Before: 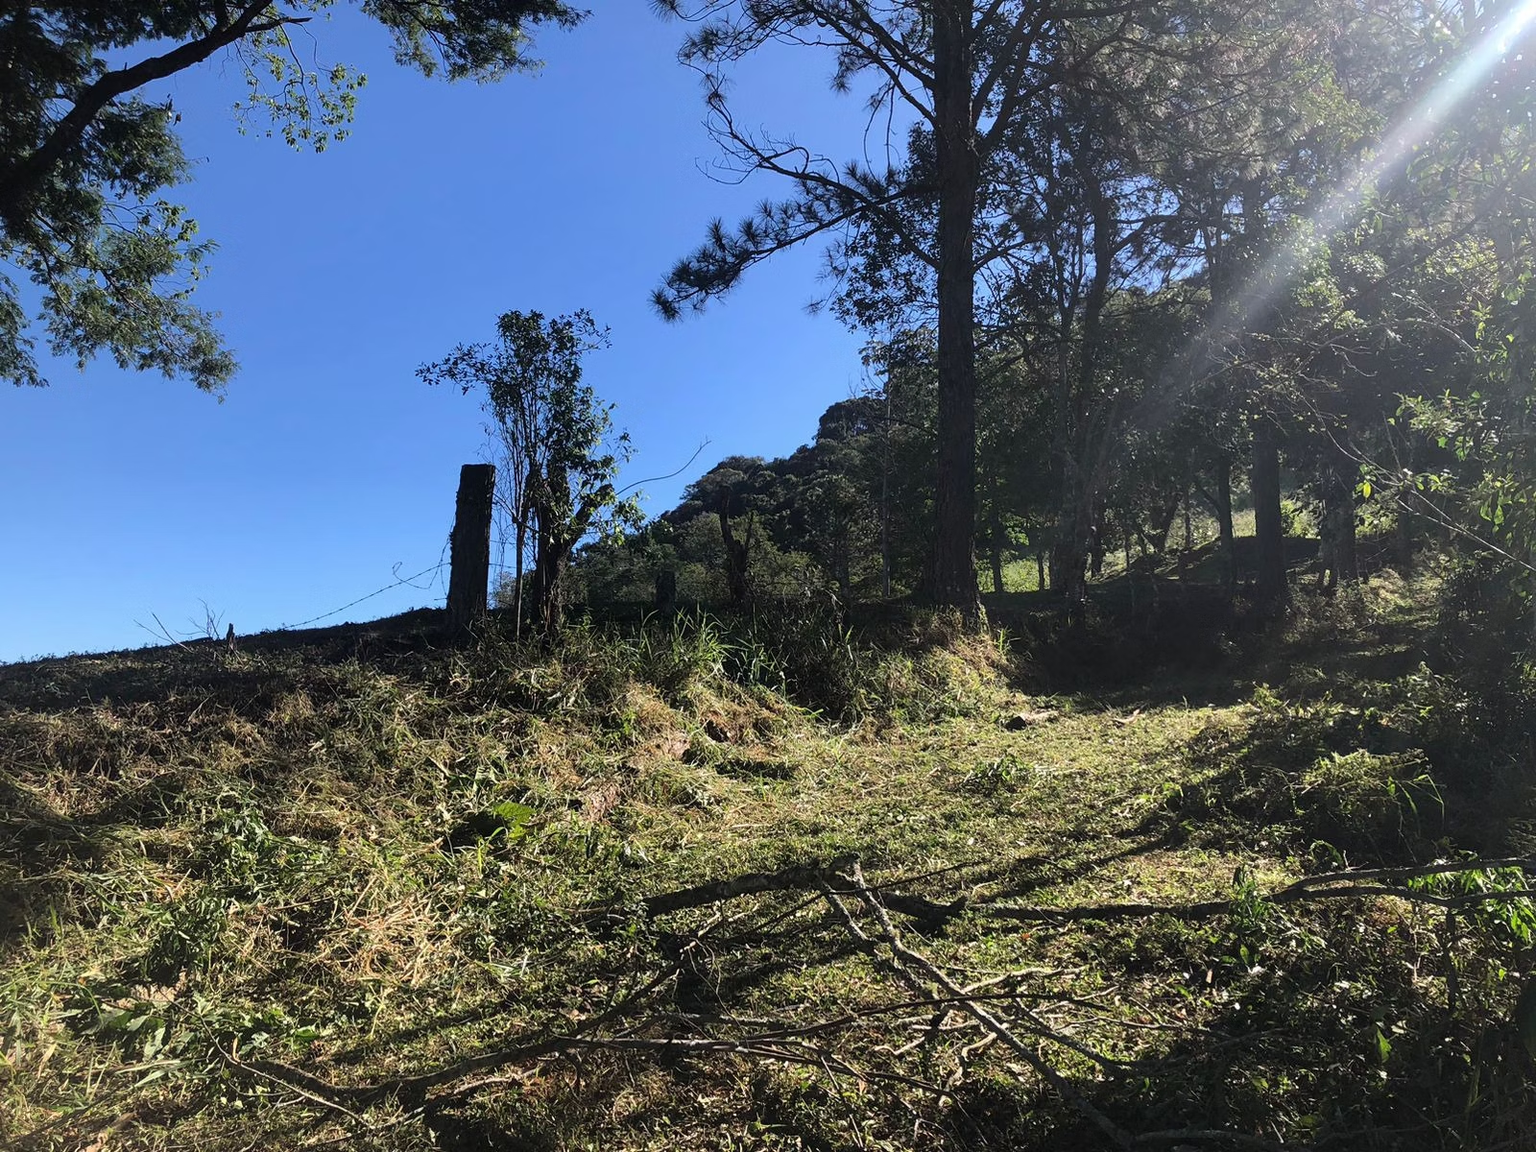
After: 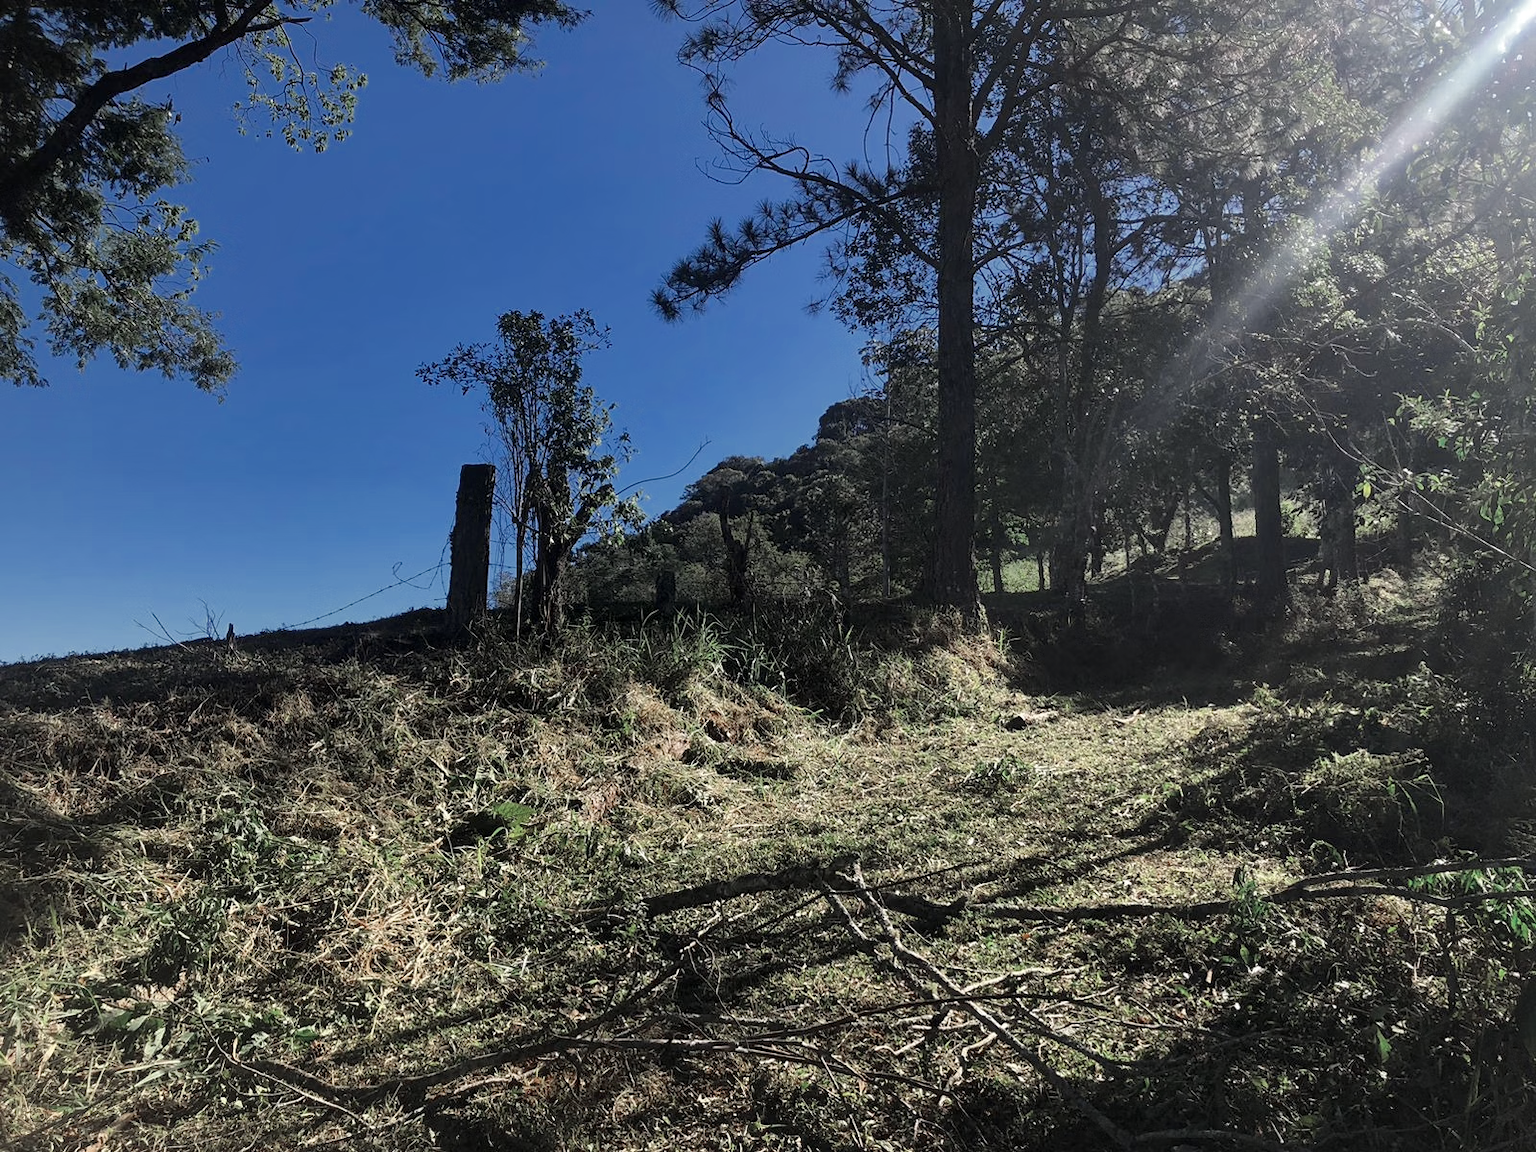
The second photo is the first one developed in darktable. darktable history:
color zones: curves: ch0 [(0, 0.5) (0.125, 0.4) (0.25, 0.5) (0.375, 0.4) (0.5, 0.4) (0.625, 0.35) (0.75, 0.35) (0.875, 0.5)]; ch1 [(0, 0.35) (0.125, 0.45) (0.25, 0.35) (0.375, 0.35) (0.5, 0.35) (0.625, 0.35) (0.75, 0.45) (0.875, 0.35)]; ch2 [(0, 0.6) (0.125, 0.5) (0.25, 0.5) (0.375, 0.6) (0.5, 0.6) (0.625, 0.5) (0.75, 0.5) (0.875, 0.5)], mix 39.87%
tone equalizer: on, module defaults
local contrast: mode bilateral grid, contrast 21, coarseness 49, detail 130%, midtone range 0.2
